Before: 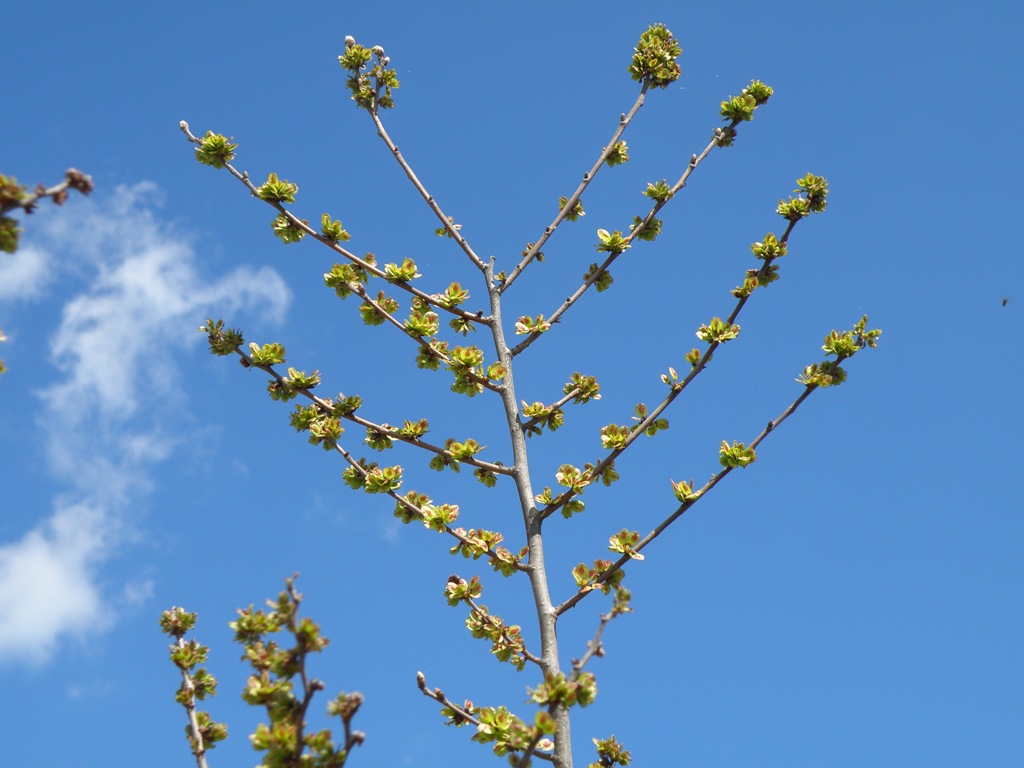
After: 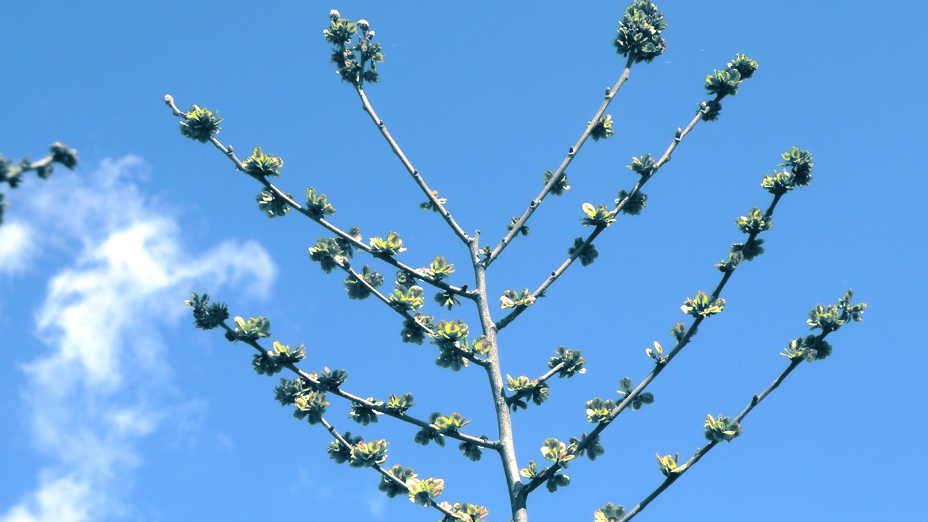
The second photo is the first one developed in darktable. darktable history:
contrast equalizer: octaves 7, y [[0.502, 0.505, 0.512, 0.529, 0.564, 0.588], [0.5 ×6], [0.502, 0.505, 0.512, 0.529, 0.564, 0.588], [0, 0.001, 0.001, 0.004, 0.008, 0.011], [0, 0.001, 0.001, 0.004, 0.008, 0.011]], mix -1
crop: left 1.509%, top 3.452%, right 7.696%, bottom 28.452%
tone equalizer: -8 EV -0.75 EV, -7 EV -0.7 EV, -6 EV -0.6 EV, -5 EV -0.4 EV, -3 EV 0.4 EV, -2 EV 0.6 EV, -1 EV 0.7 EV, +0 EV 0.75 EV, edges refinement/feathering 500, mask exposure compensation -1.57 EV, preserve details no
split-toning: shadows › hue 212.4°, balance -70
